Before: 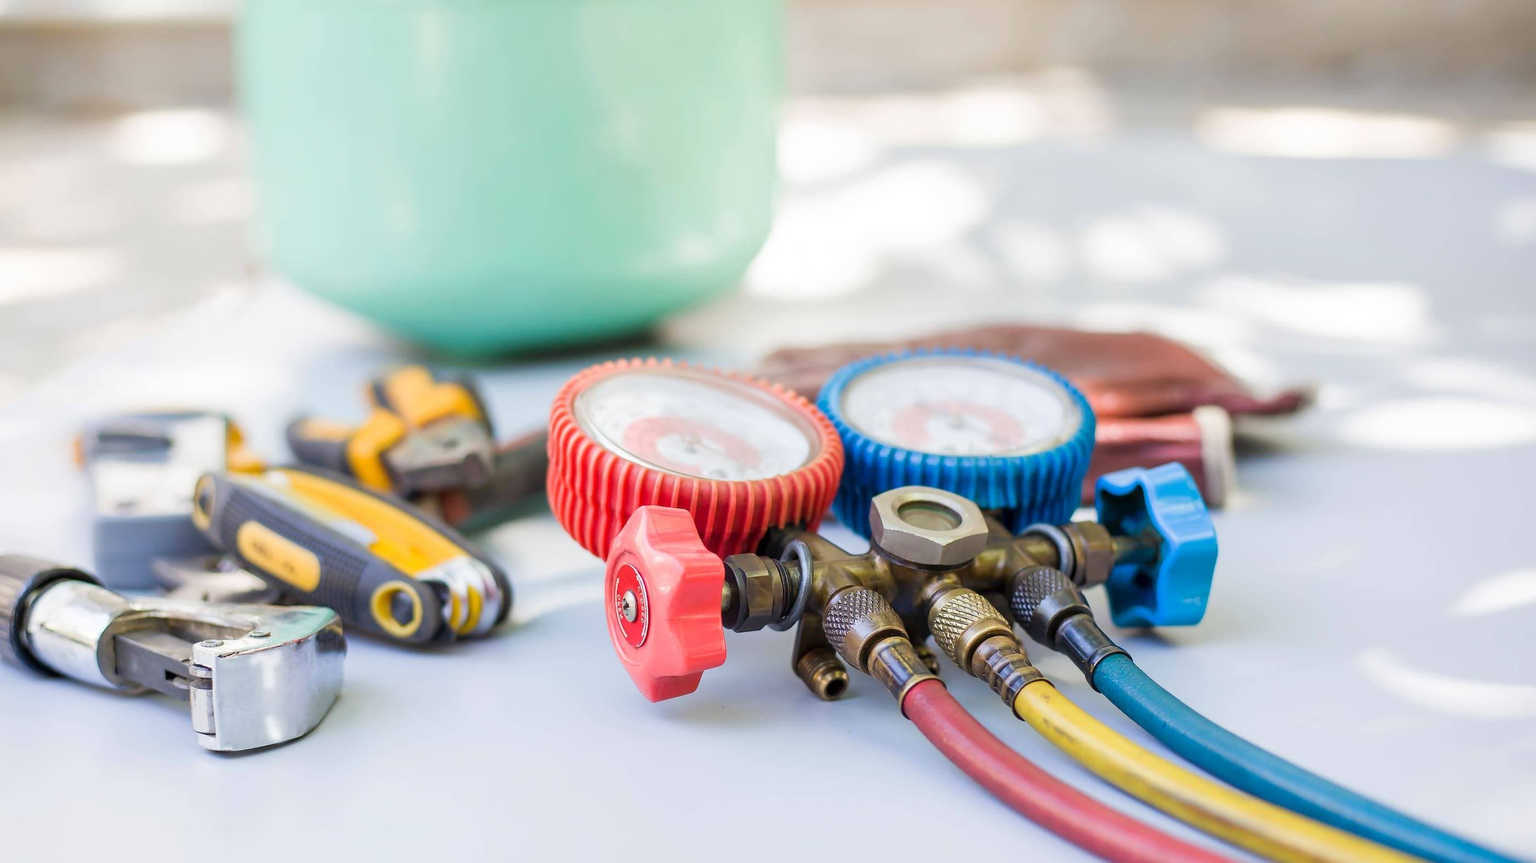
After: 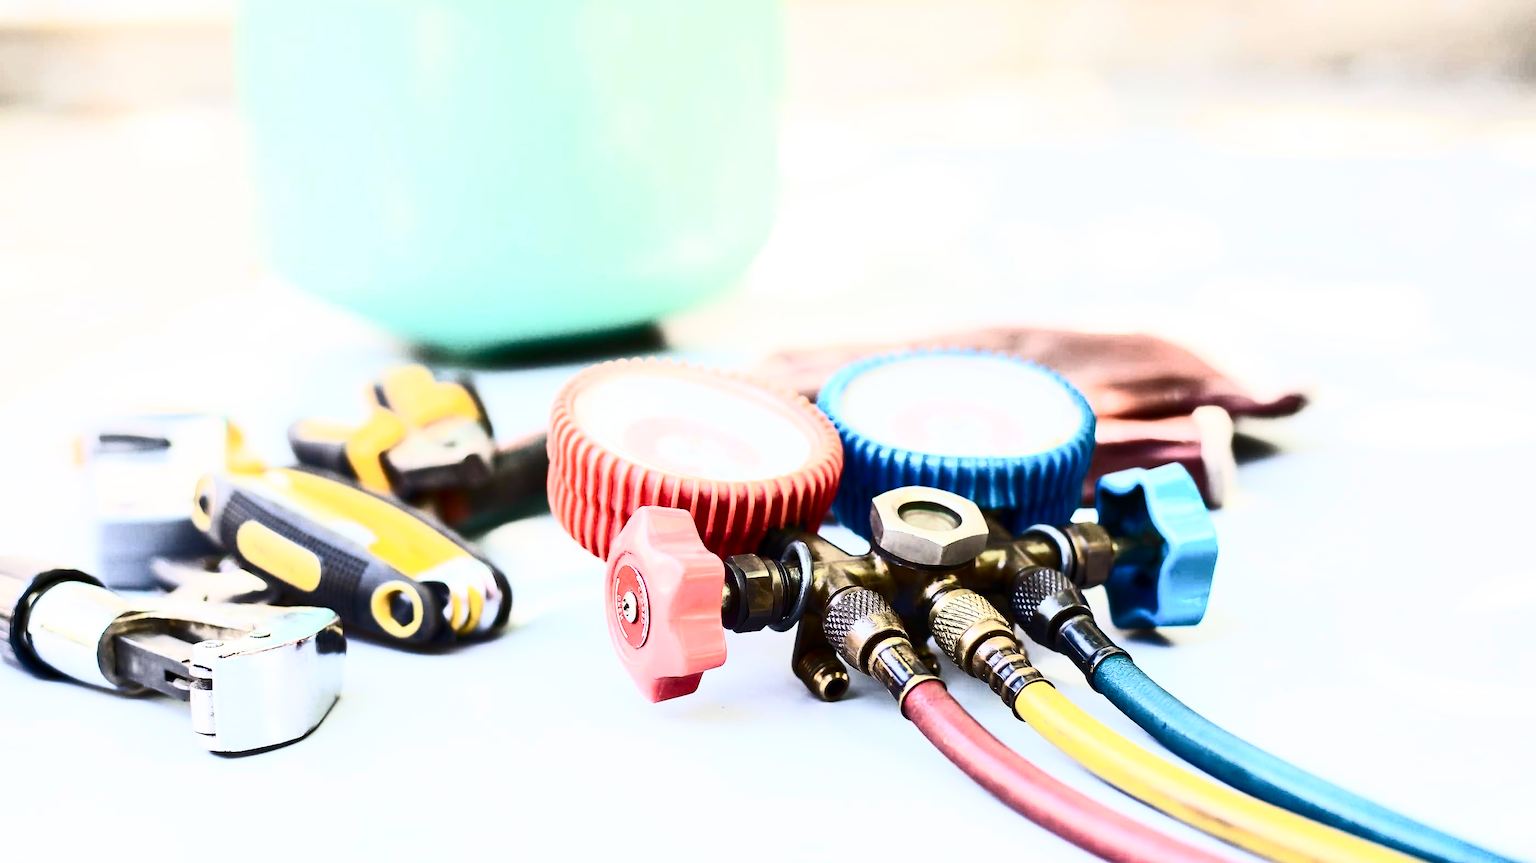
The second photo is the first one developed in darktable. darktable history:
contrast brightness saturation: contrast 0.947, brightness 0.203
